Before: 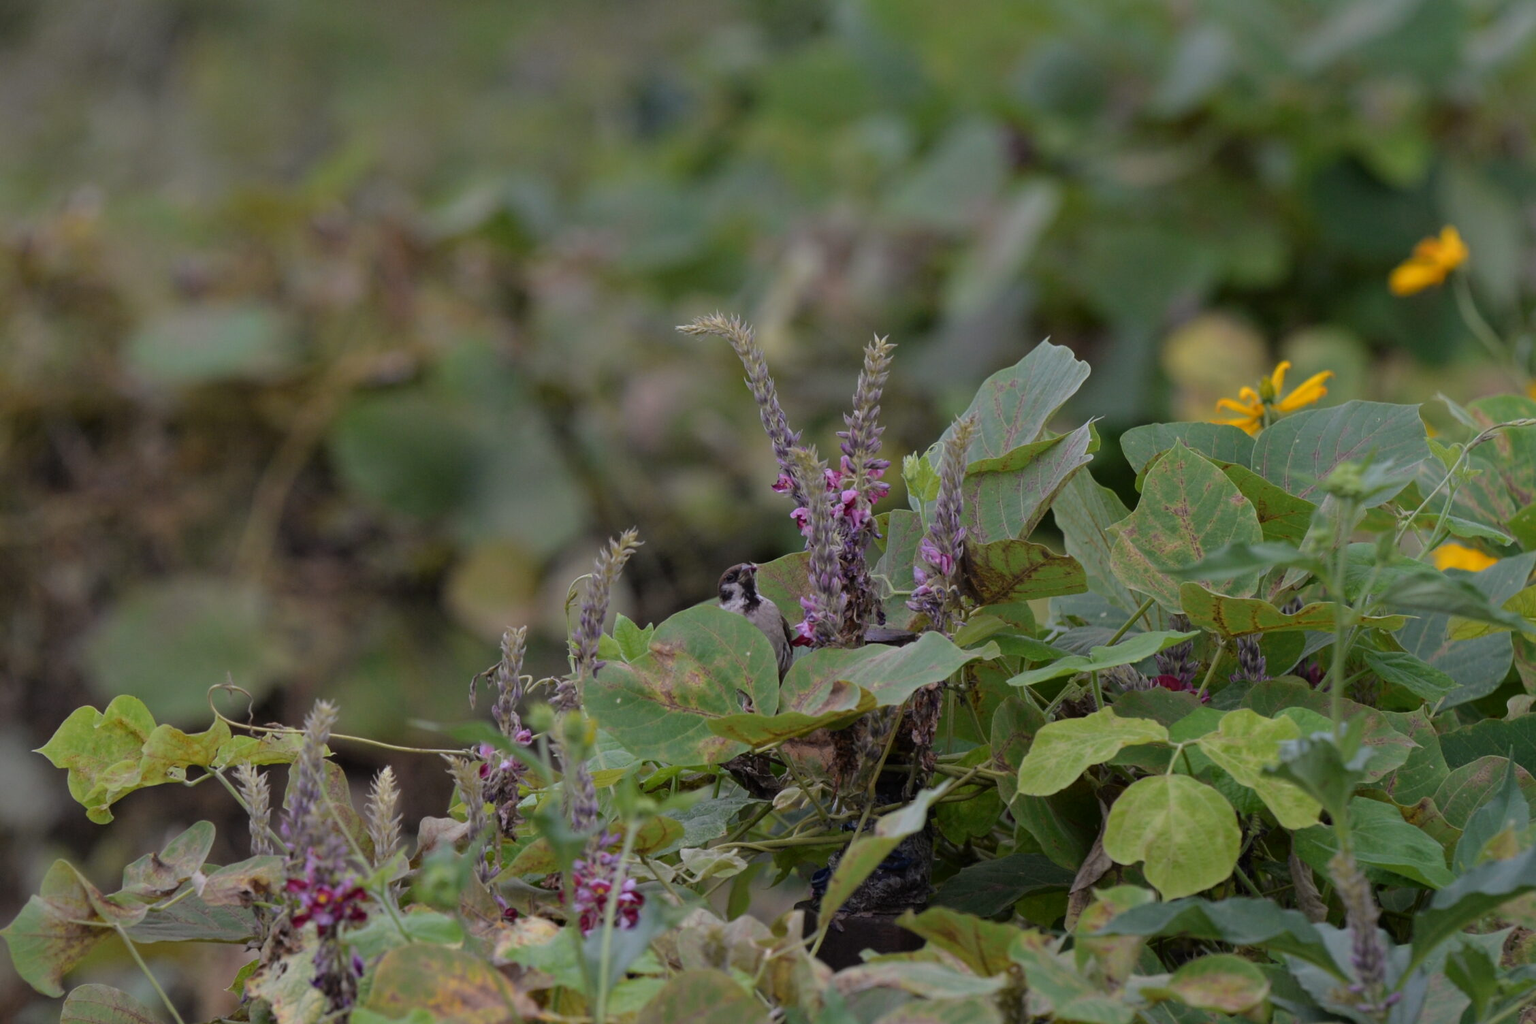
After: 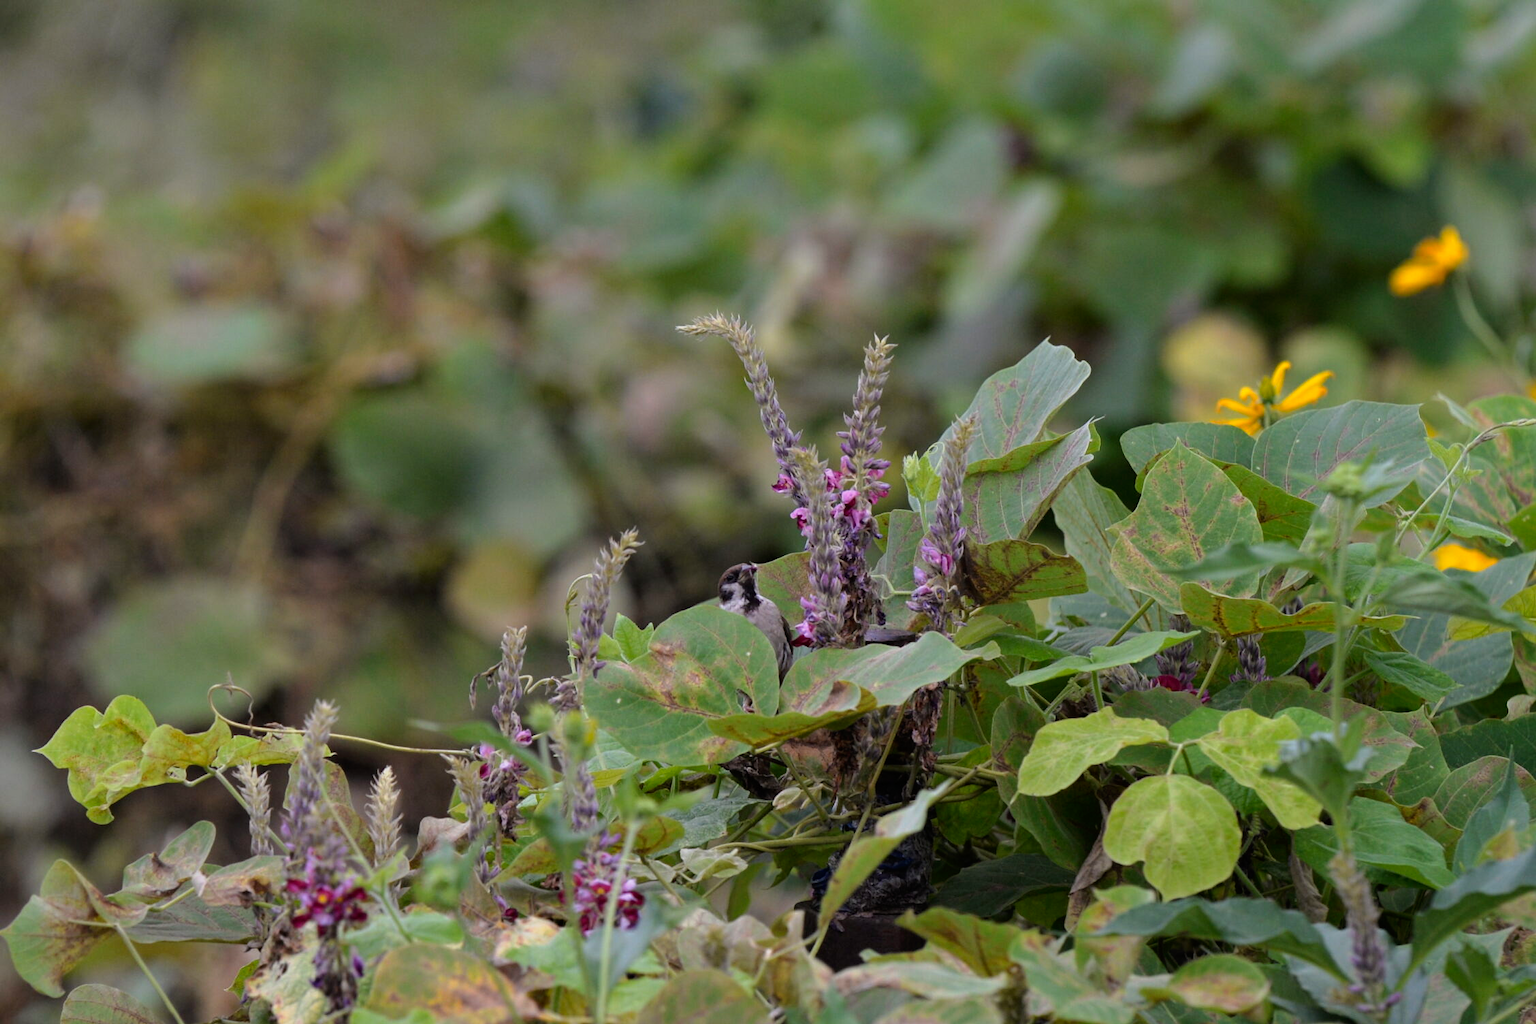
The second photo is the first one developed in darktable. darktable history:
tone curve: curves: ch0 [(0, 0) (0.051, 0.027) (0.096, 0.071) (0.241, 0.247) (0.455, 0.52) (0.594, 0.692) (0.715, 0.845) (0.84, 0.936) (1, 1)]; ch1 [(0, 0) (0.1, 0.038) (0.318, 0.243) (0.399, 0.351) (0.478, 0.469) (0.499, 0.499) (0.534, 0.549) (0.565, 0.605) (0.601, 0.644) (0.666, 0.701) (1, 1)]; ch2 [(0, 0) (0.453, 0.45) (0.479, 0.483) (0.504, 0.499) (0.52, 0.508) (0.561, 0.573) (0.592, 0.617) (0.824, 0.815) (1, 1)], preserve colors none
tone equalizer: on, module defaults
